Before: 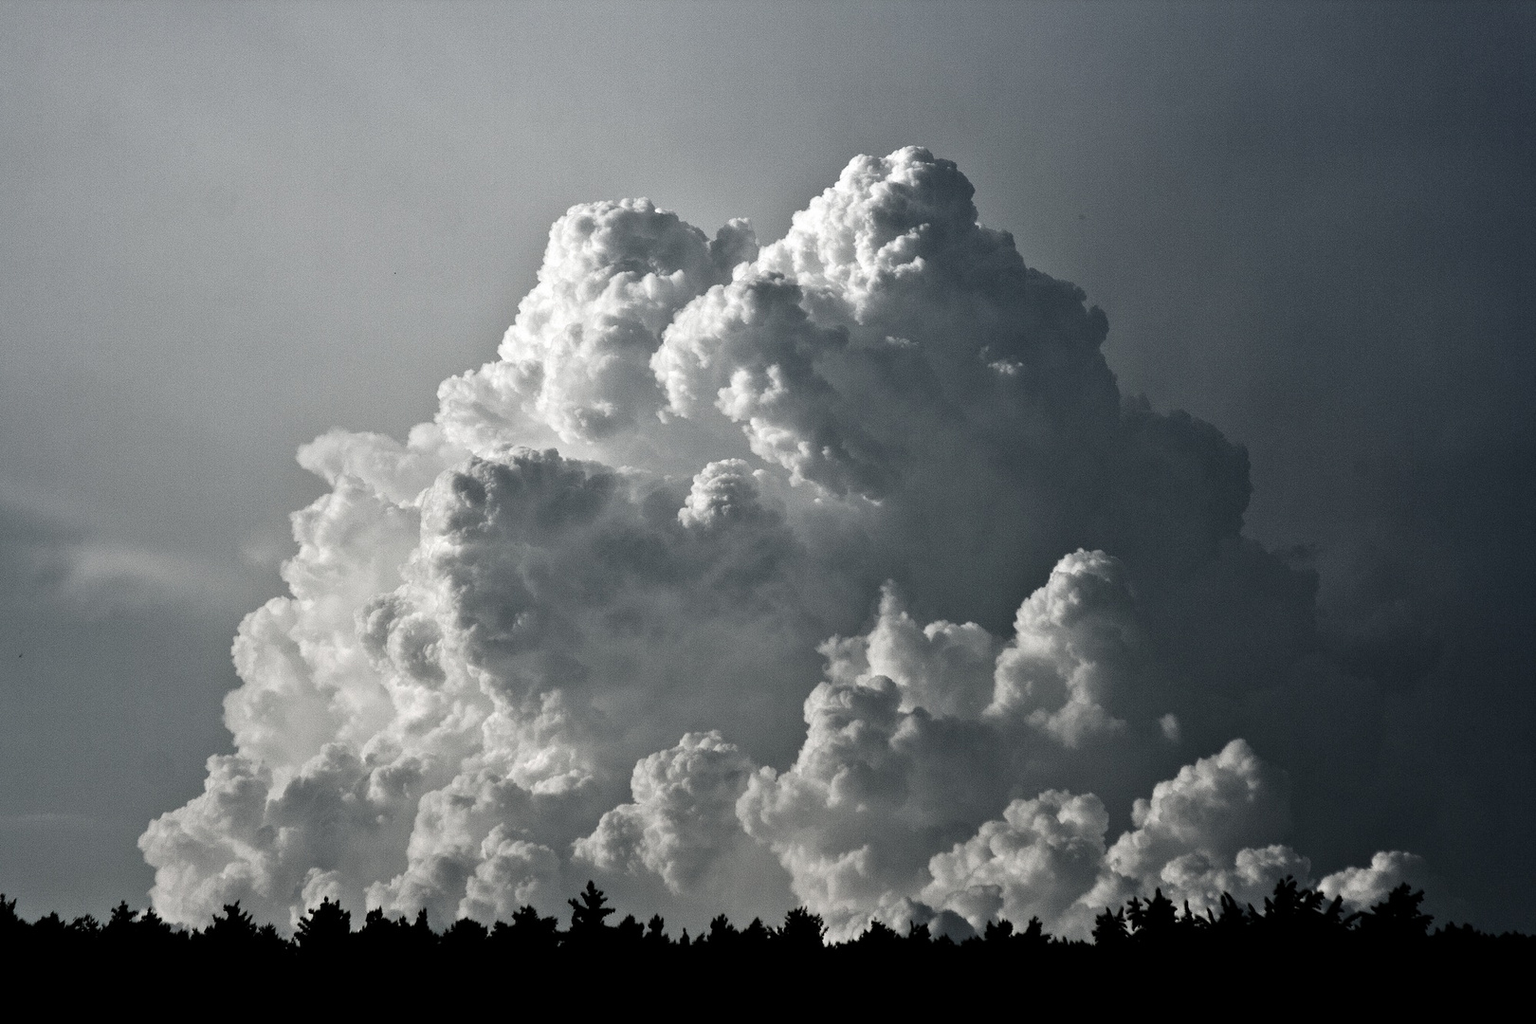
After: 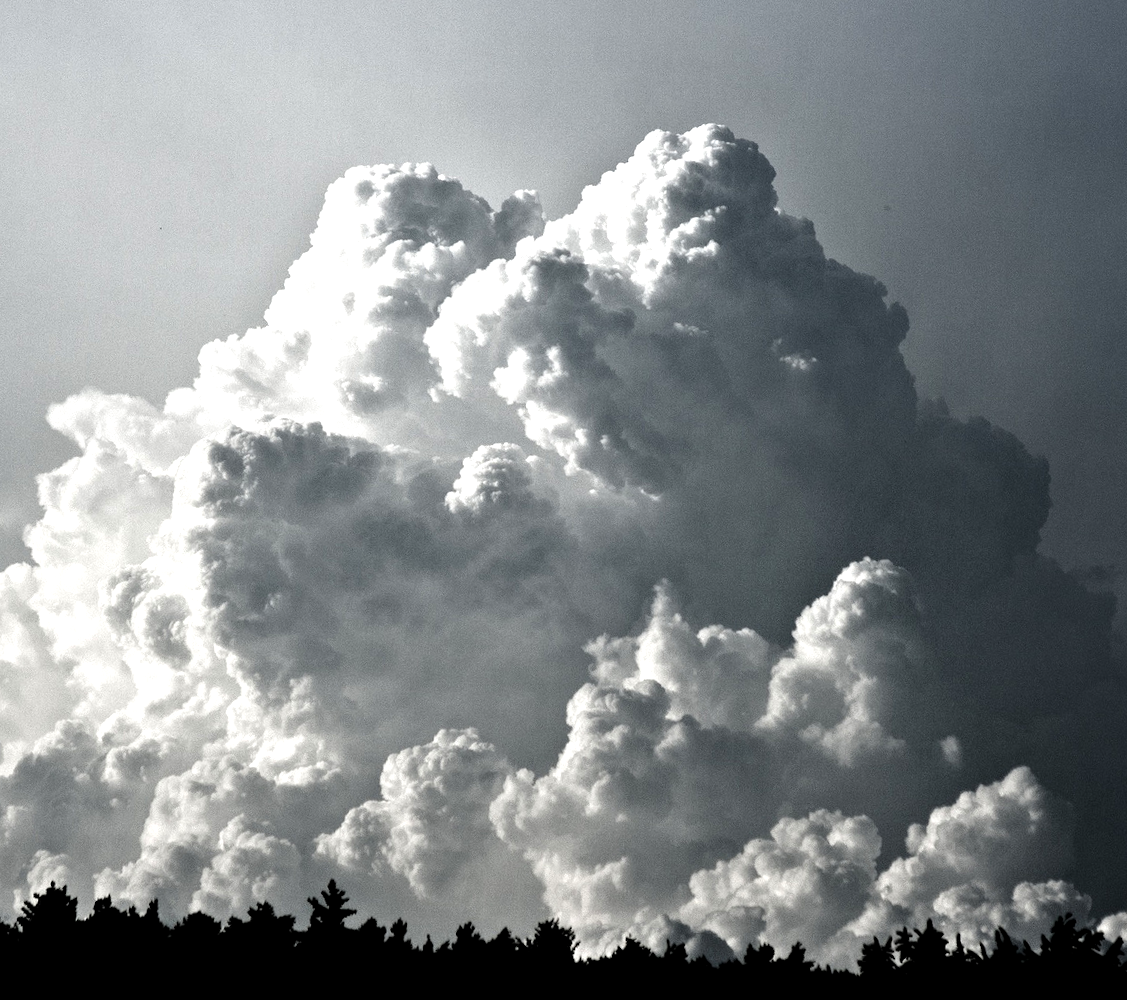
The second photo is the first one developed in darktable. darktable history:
crop and rotate: angle -3.06°, left 14.058%, top 0.041%, right 10.884%, bottom 0.071%
tone equalizer: -8 EV -0.729 EV, -7 EV -0.703 EV, -6 EV -0.573 EV, -5 EV -0.422 EV, -3 EV 0.384 EV, -2 EV 0.6 EV, -1 EV 0.686 EV, +0 EV 0.758 EV
local contrast: highlights 101%, shadows 99%, detail 120%, midtone range 0.2
